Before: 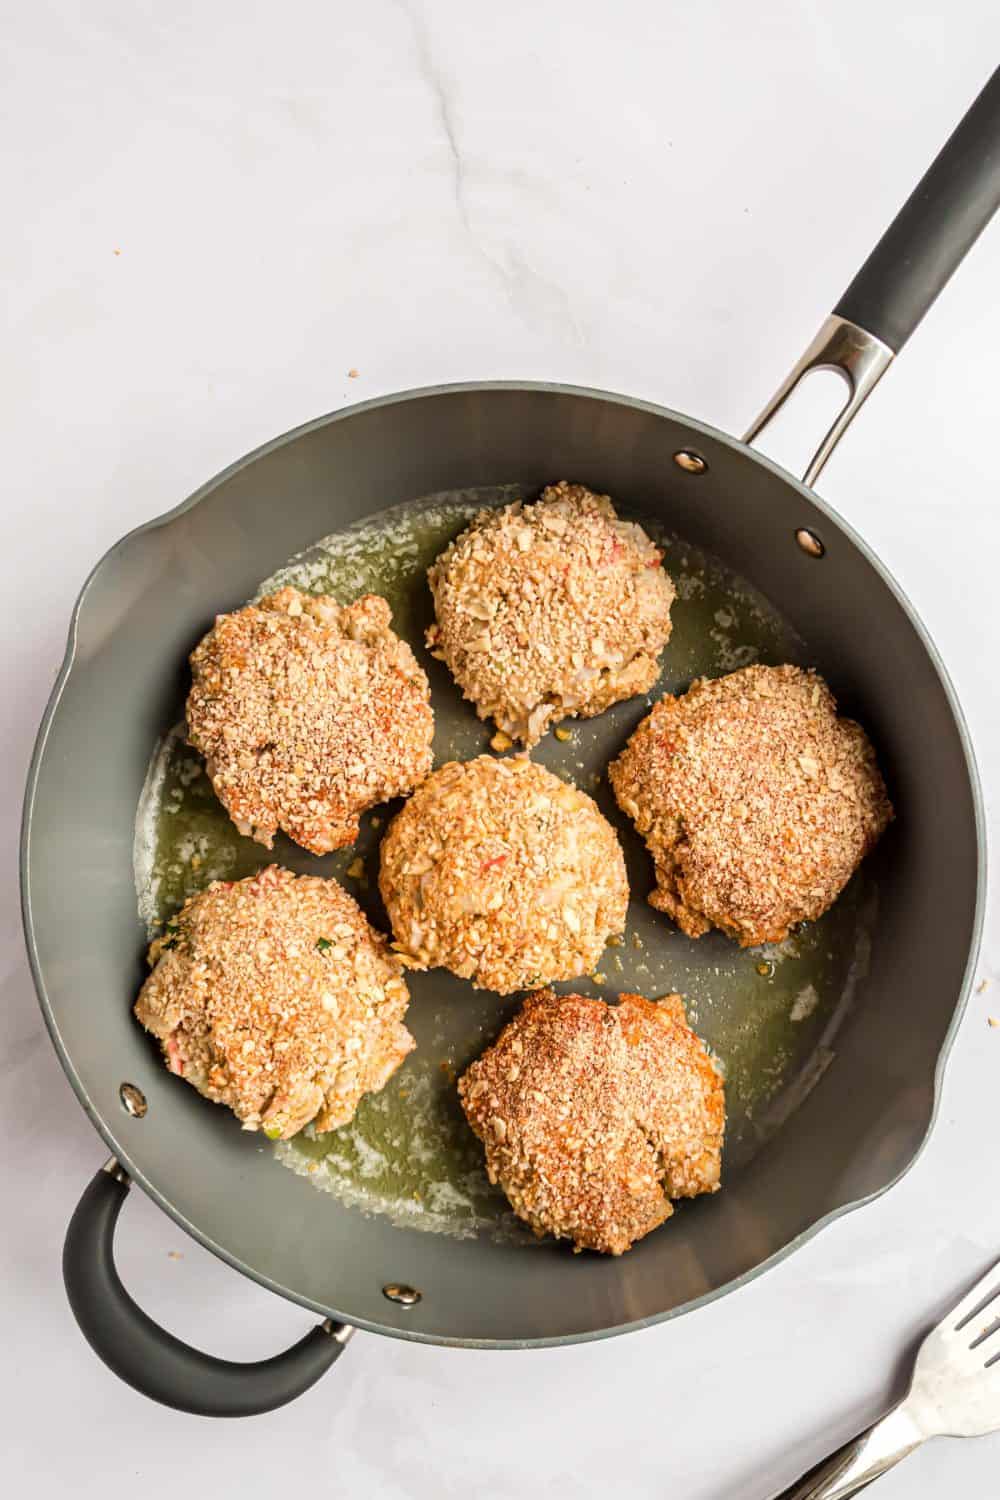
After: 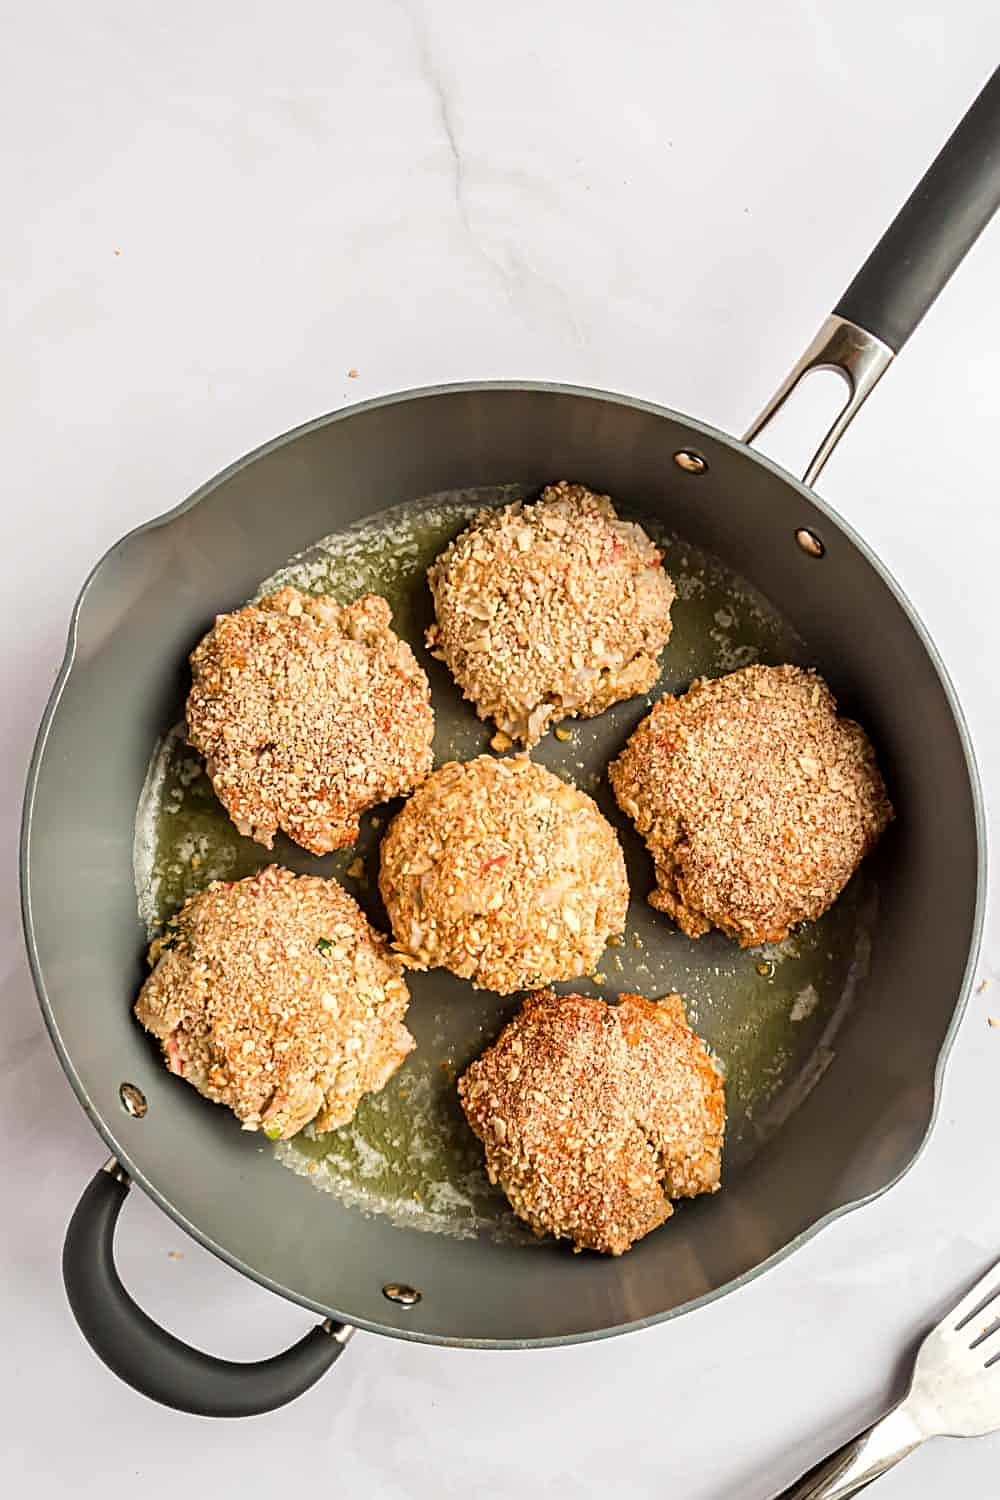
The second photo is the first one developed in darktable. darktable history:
sharpen: amount 0.594
